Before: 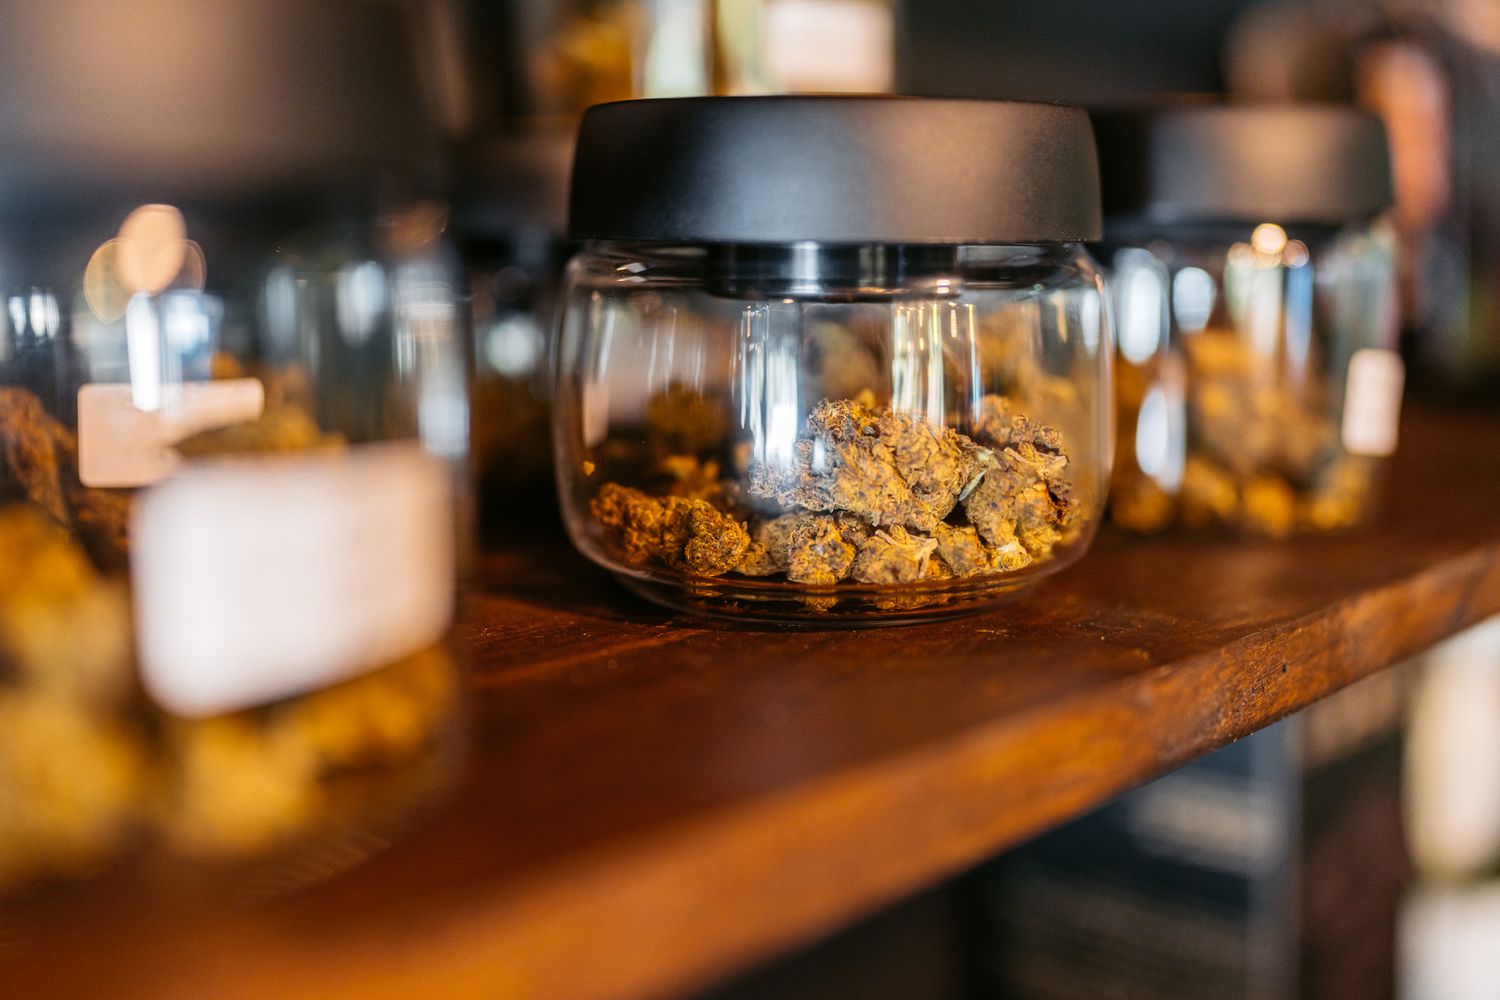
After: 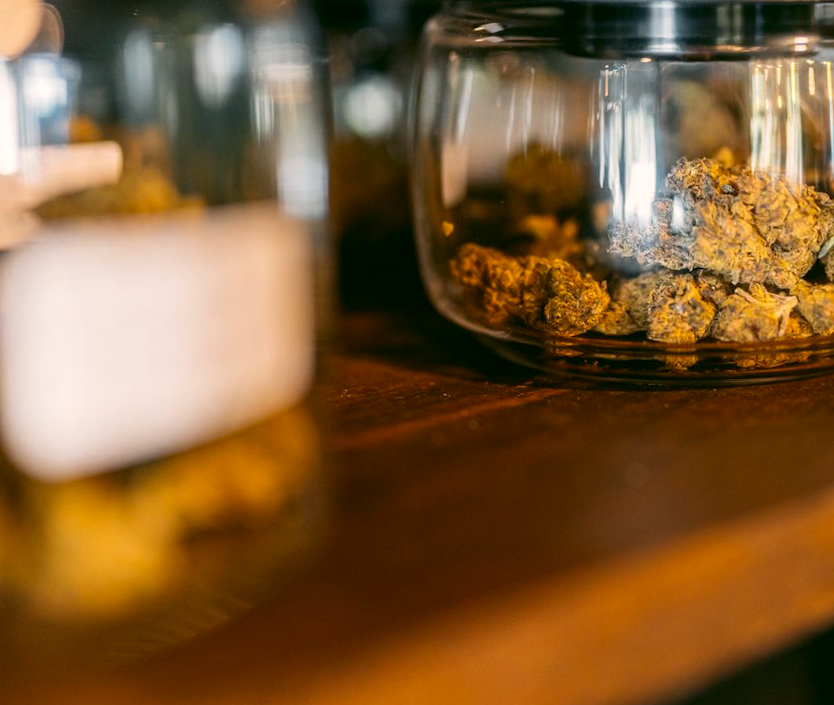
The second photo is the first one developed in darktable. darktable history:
color correction: highlights a* 4.02, highlights b* 4.98, shadows a* -7.55, shadows b* 4.98
rotate and perspective: rotation -0.45°, automatic cropping original format, crop left 0.008, crop right 0.992, crop top 0.012, crop bottom 0.988
crop: left 8.966%, top 23.852%, right 34.699%, bottom 4.703%
